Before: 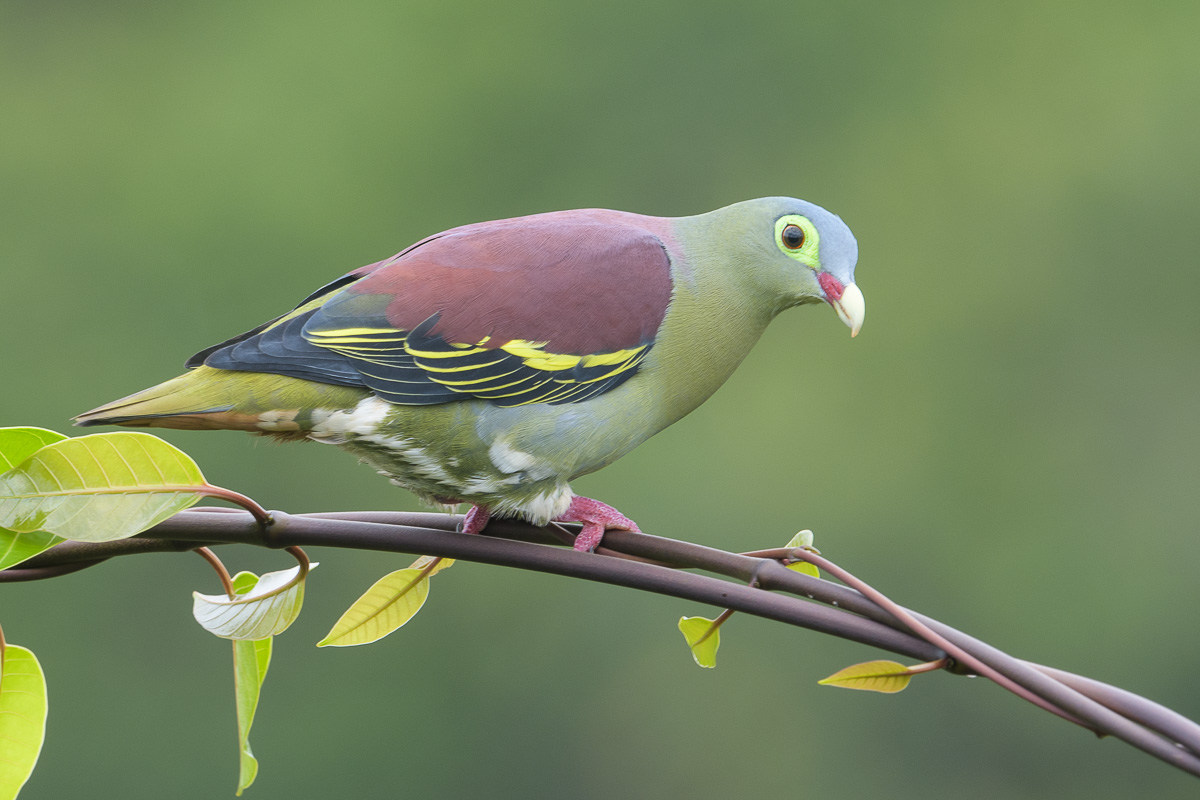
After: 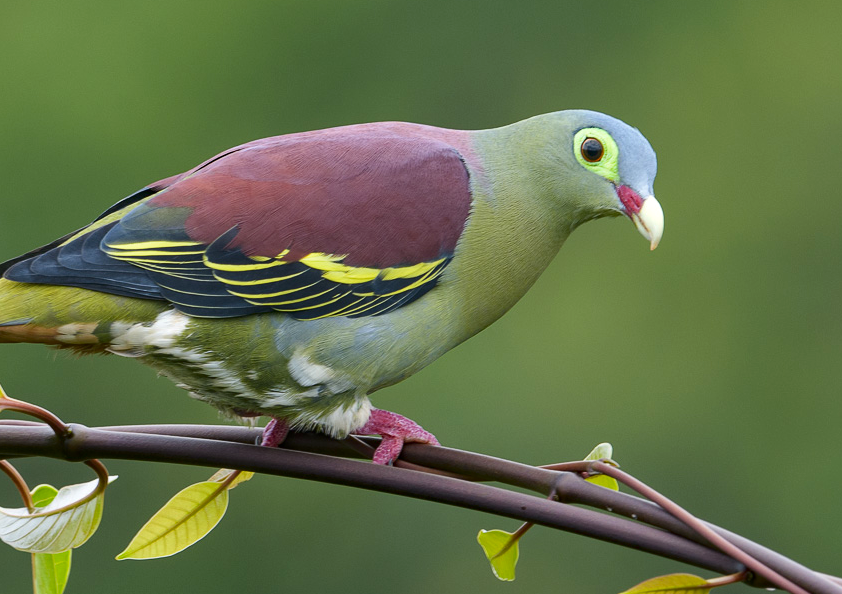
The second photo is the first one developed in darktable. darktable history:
haze removal: compatibility mode true, adaptive false
crop and rotate: left 16.812%, top 10.956%, right 12.992%, bottom 14.701%
contrast brightness saturation: contrast 0.068, brightness -0.126, saturation 0.061
